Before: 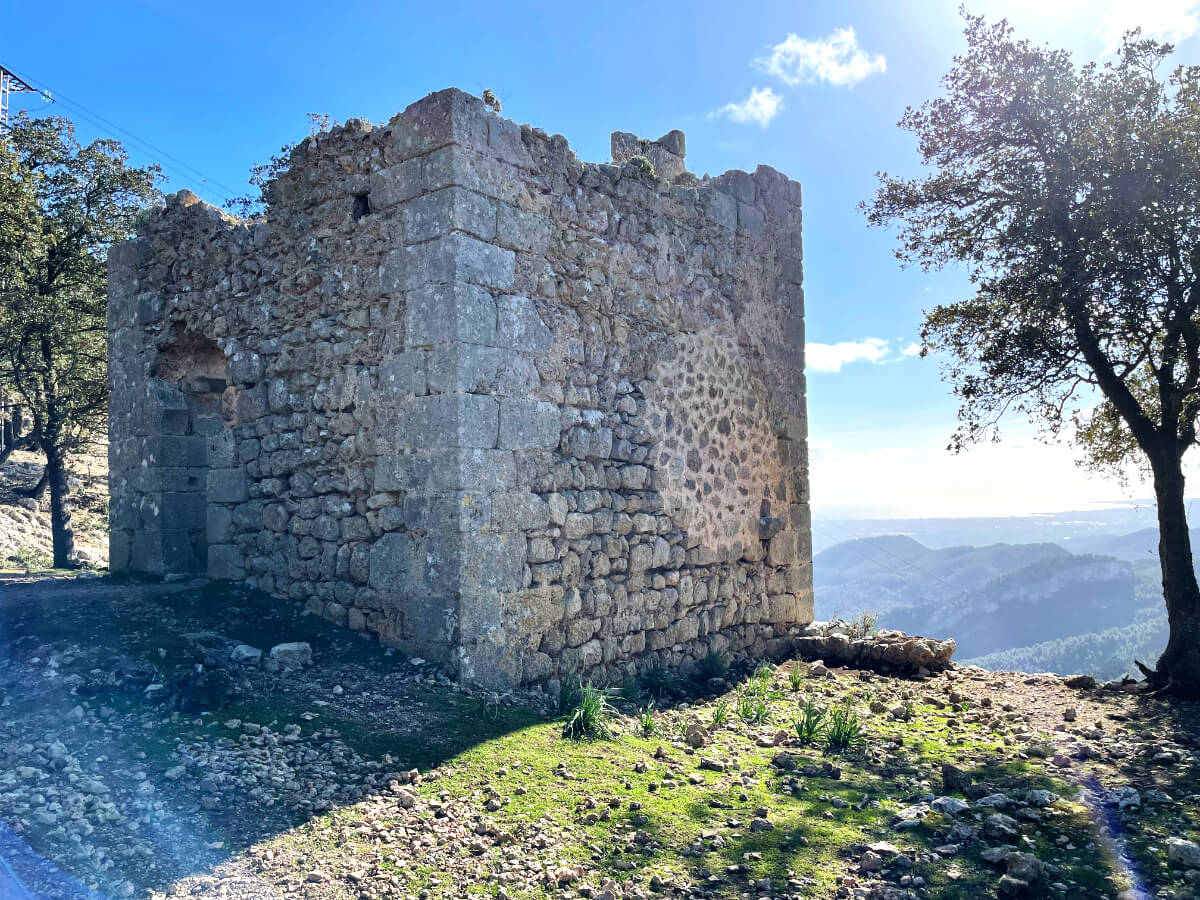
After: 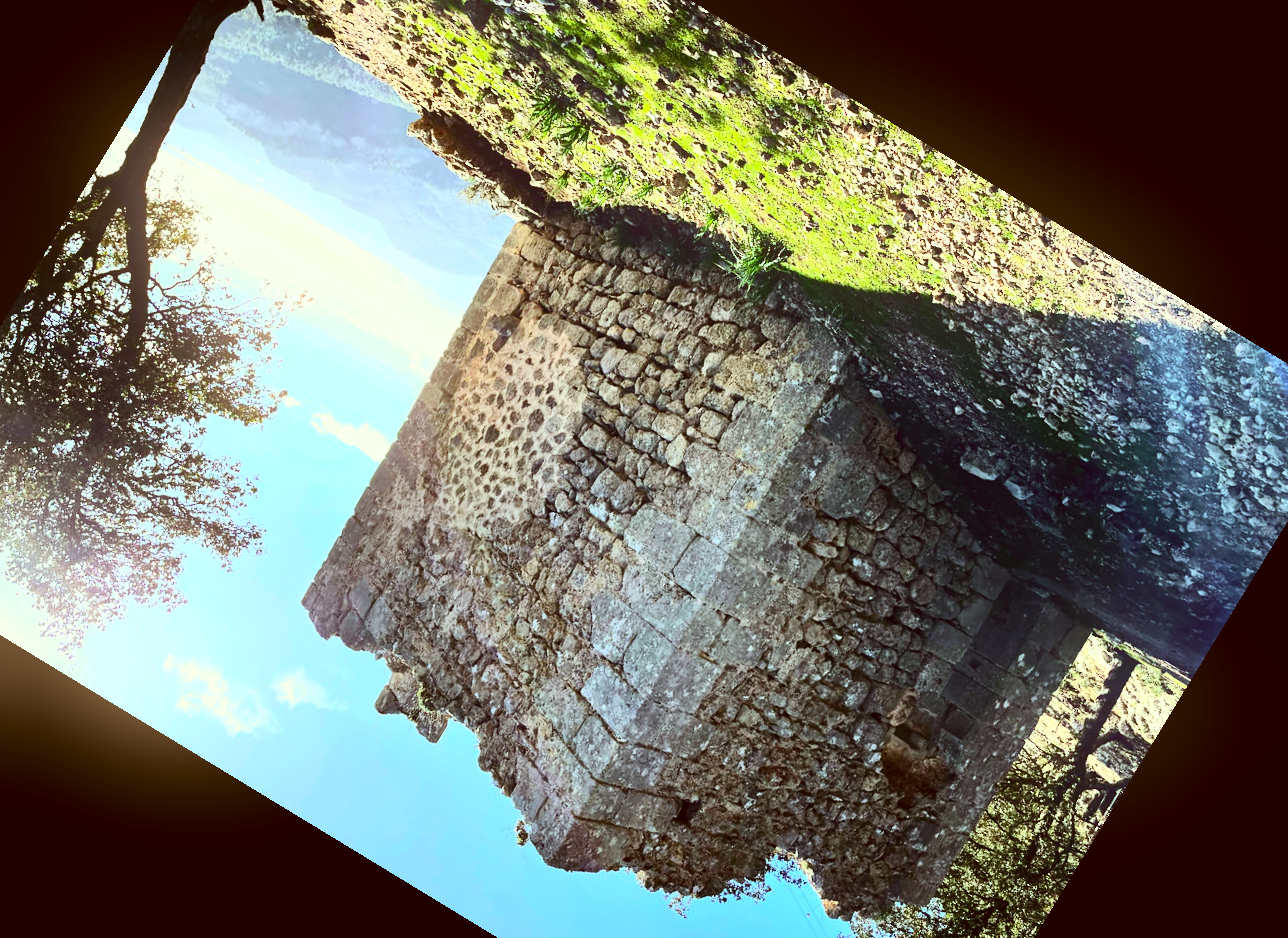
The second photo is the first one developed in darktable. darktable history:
contrast brightness saturation: contrast 0.4, brightness 0.05, saturation 0.25
color correction: highlights a* -5.94, highlights b* 9.48, shadows a* 10.12, shadows b* 23.94
crop and rotate: angle 148.68°, left 9.111%, top 15.603%, right 4.588%, bottom 17.041%
bloom: size 13.65%, threshold 98.39%, strength 4.82%
